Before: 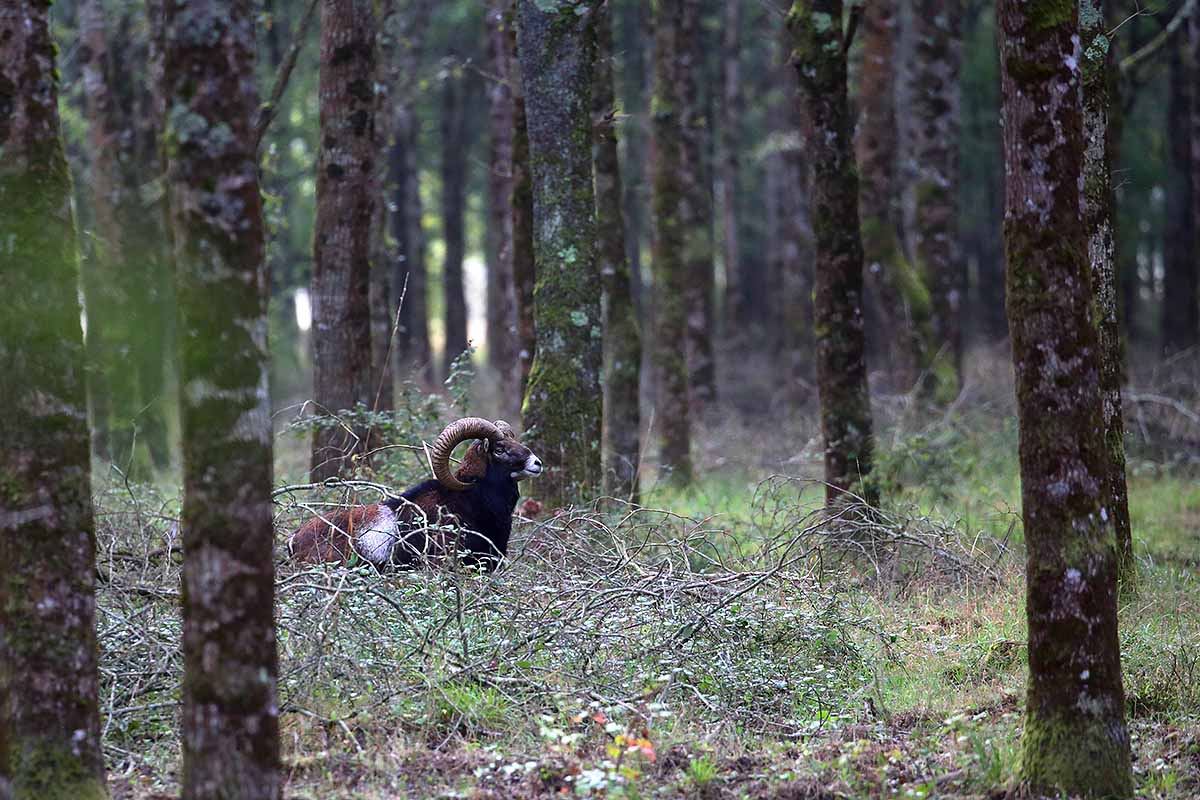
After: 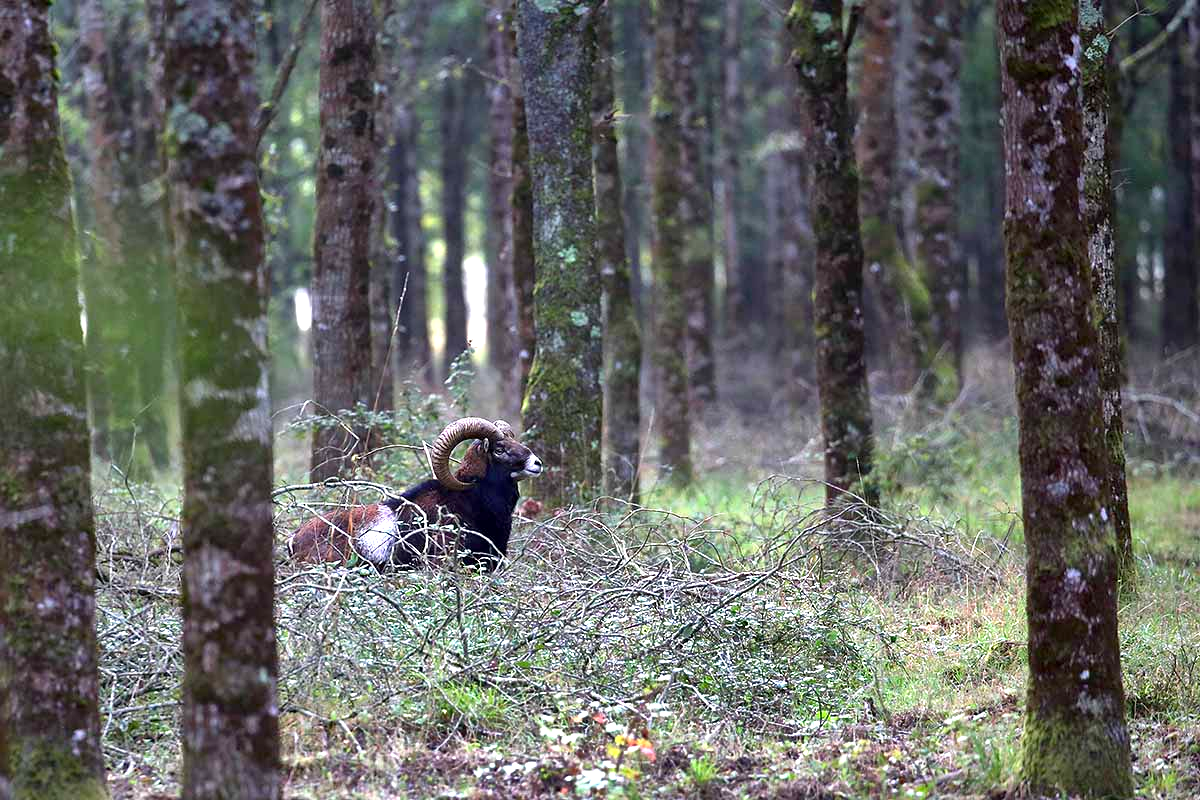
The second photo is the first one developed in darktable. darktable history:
shadows and highlights: shadows 19.13, highlights -83.41, soften with gaussian
base curve: curves: ch0 [(0, 0) (0.297, 0.298) (1, 1)], preserve colors none
exposure: black level correction 0.001, exposure 0.675 EV, compensate highlight preservation false
